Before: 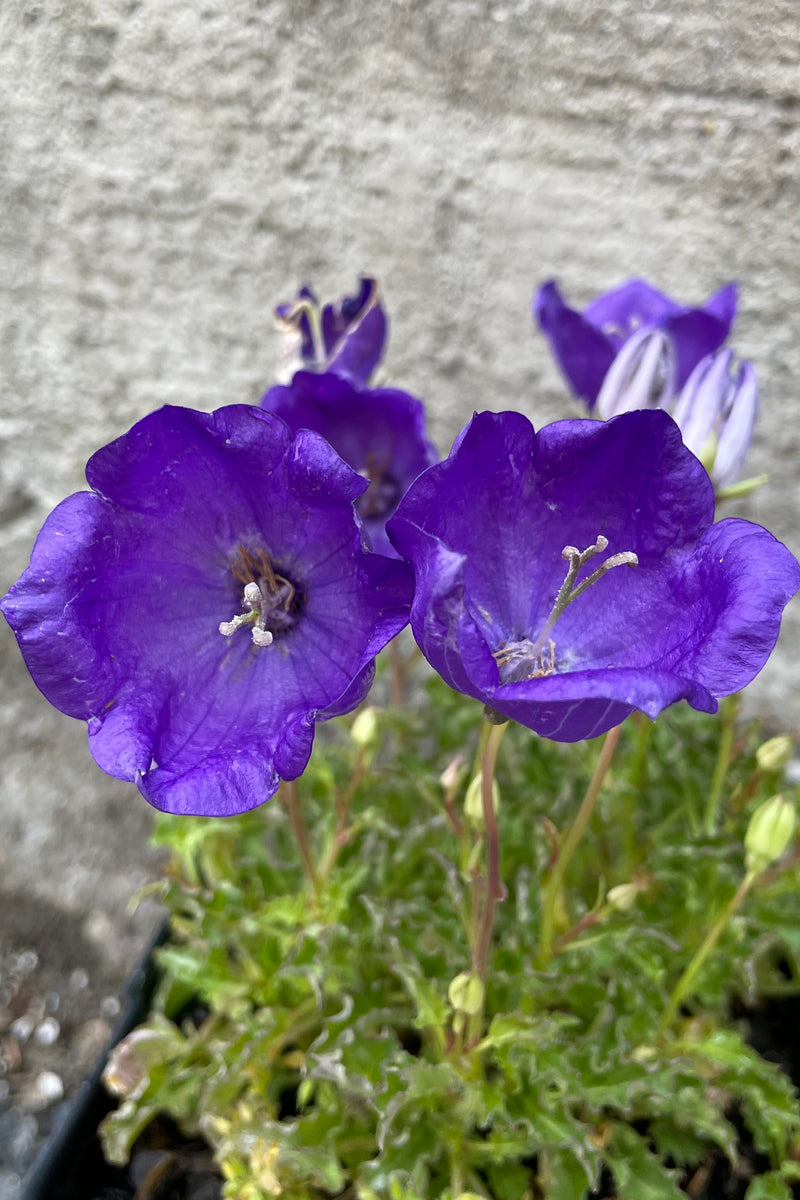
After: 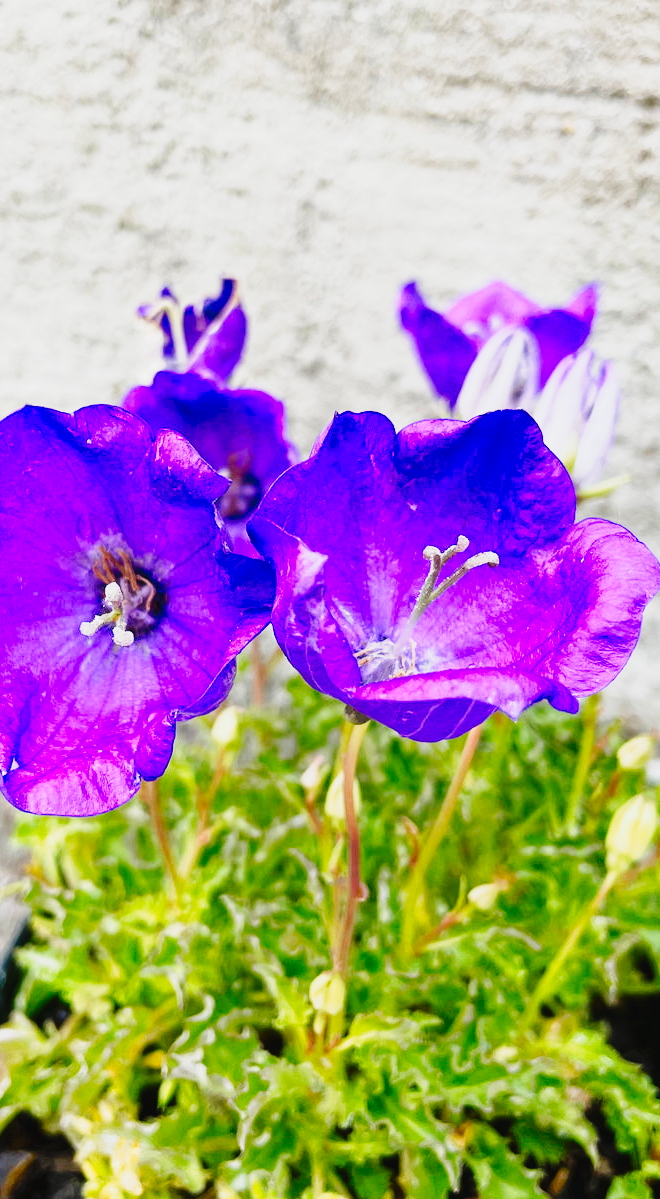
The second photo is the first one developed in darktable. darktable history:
crop: left 17.391%, bottom 0.045%
tone curve: curves: ch0 [(0, 0.026) (0.155, 0.133) (0.272, 0.34) (0.434, 0.625) (0.676, 0.871) (0.994, 0.955)], preserve colors none
color correction: highlights b* 0.051, saturation 1.35
